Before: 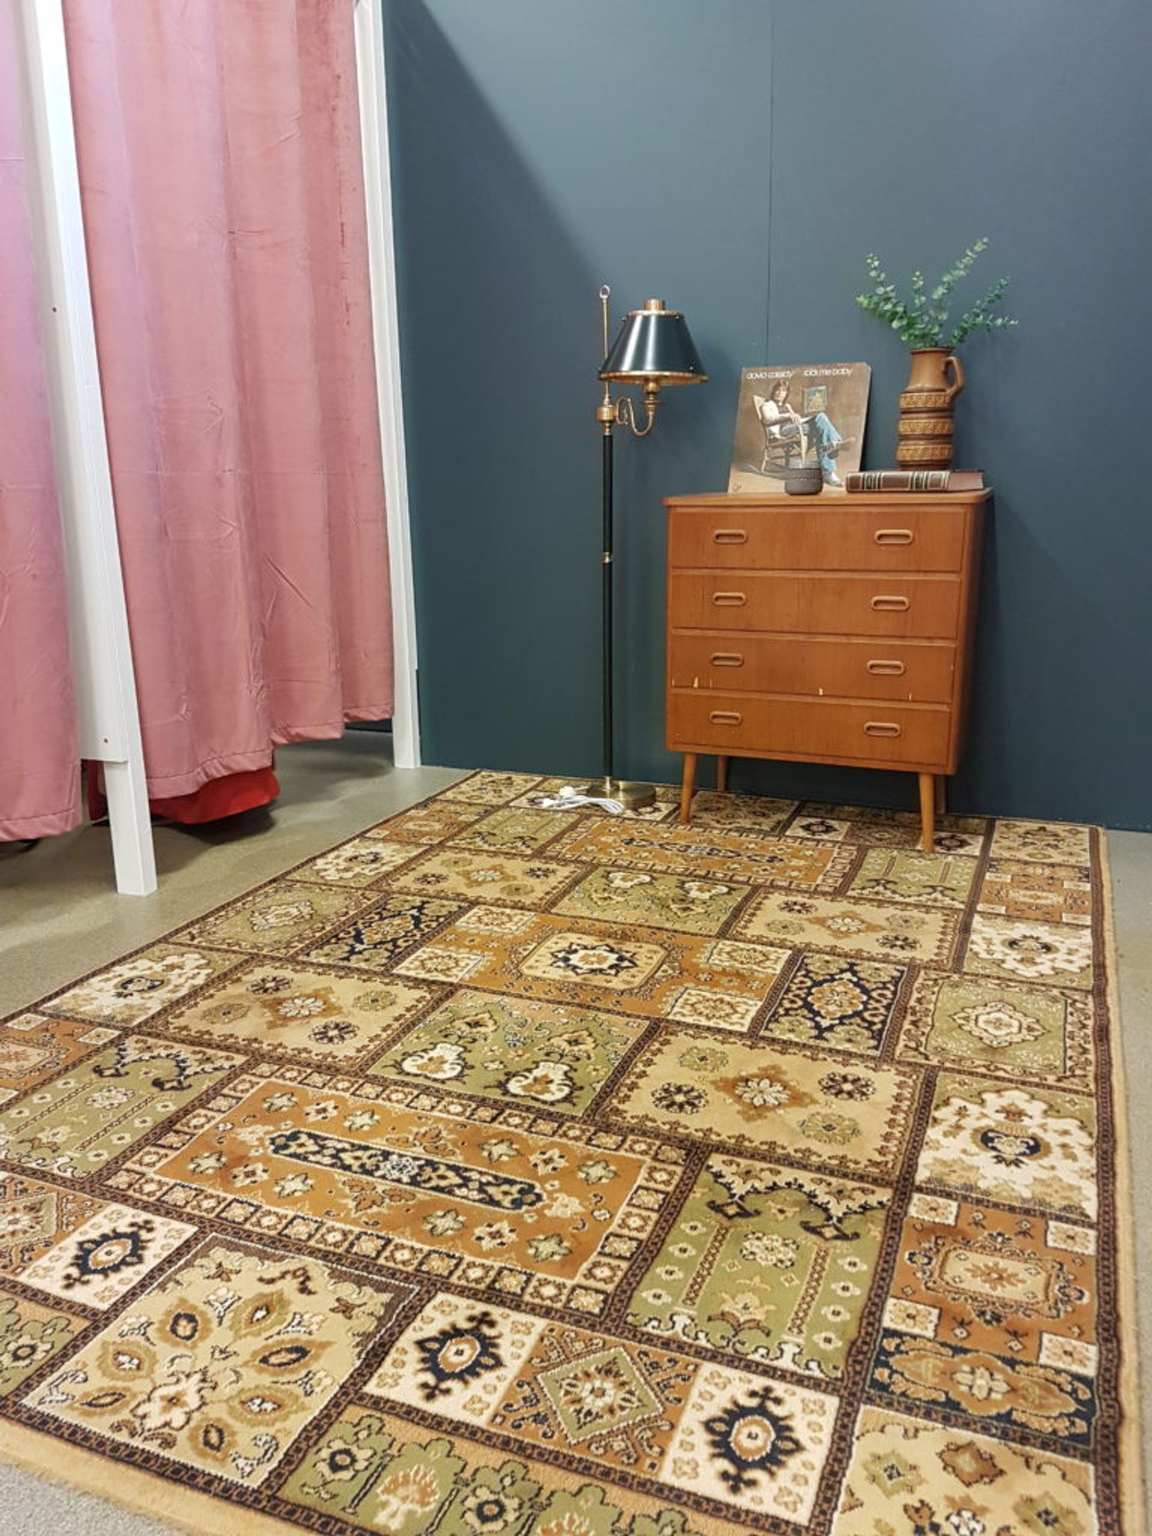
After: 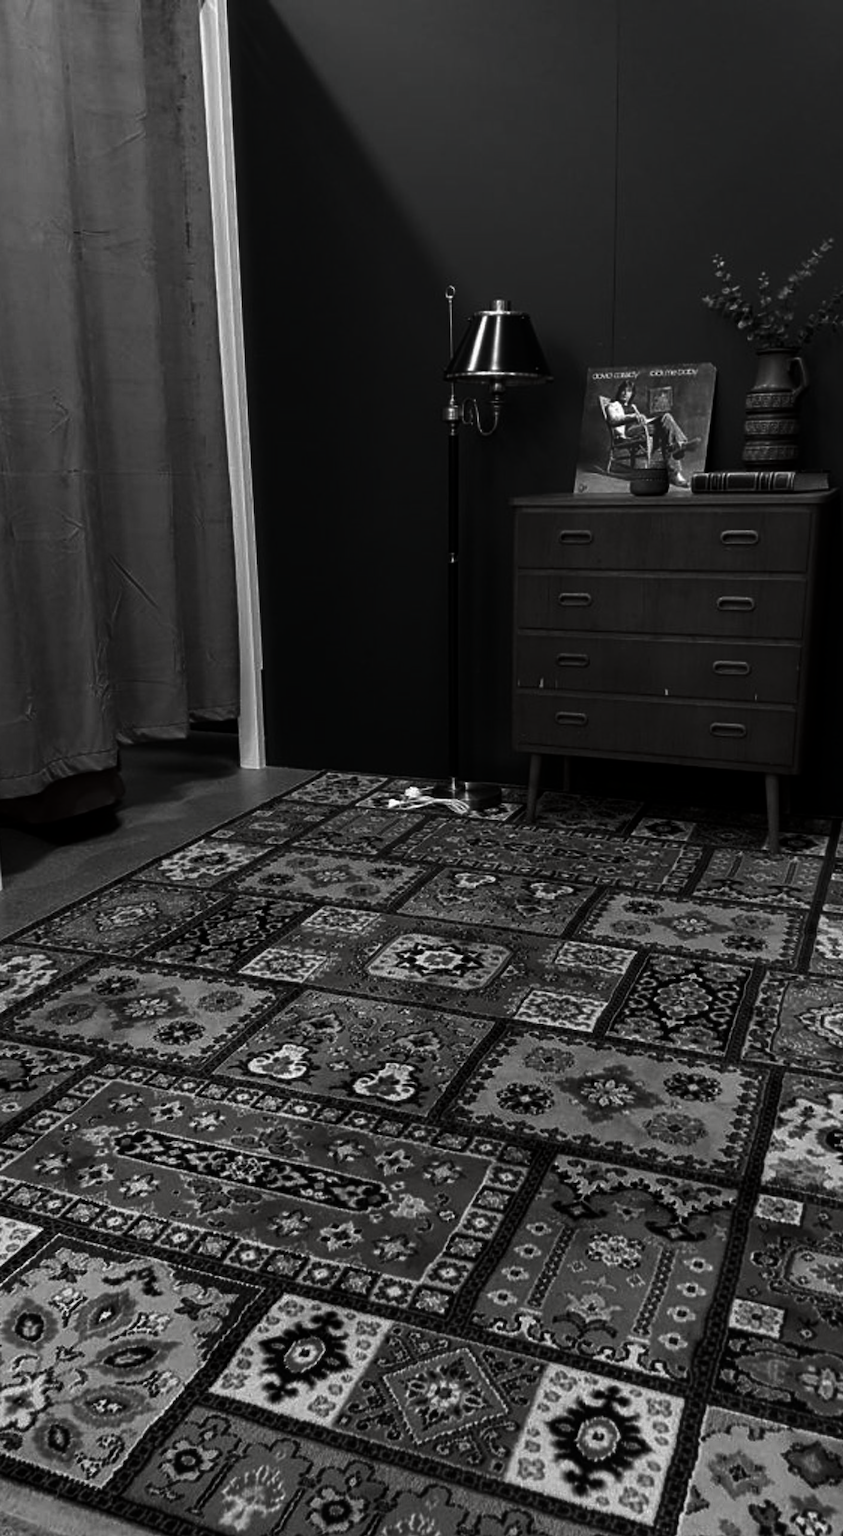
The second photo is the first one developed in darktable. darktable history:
crop: left 13.464%, right 13.26%
contrast brightness saturation: contrast 0.017, brightness -0.995, saturation -0.982
